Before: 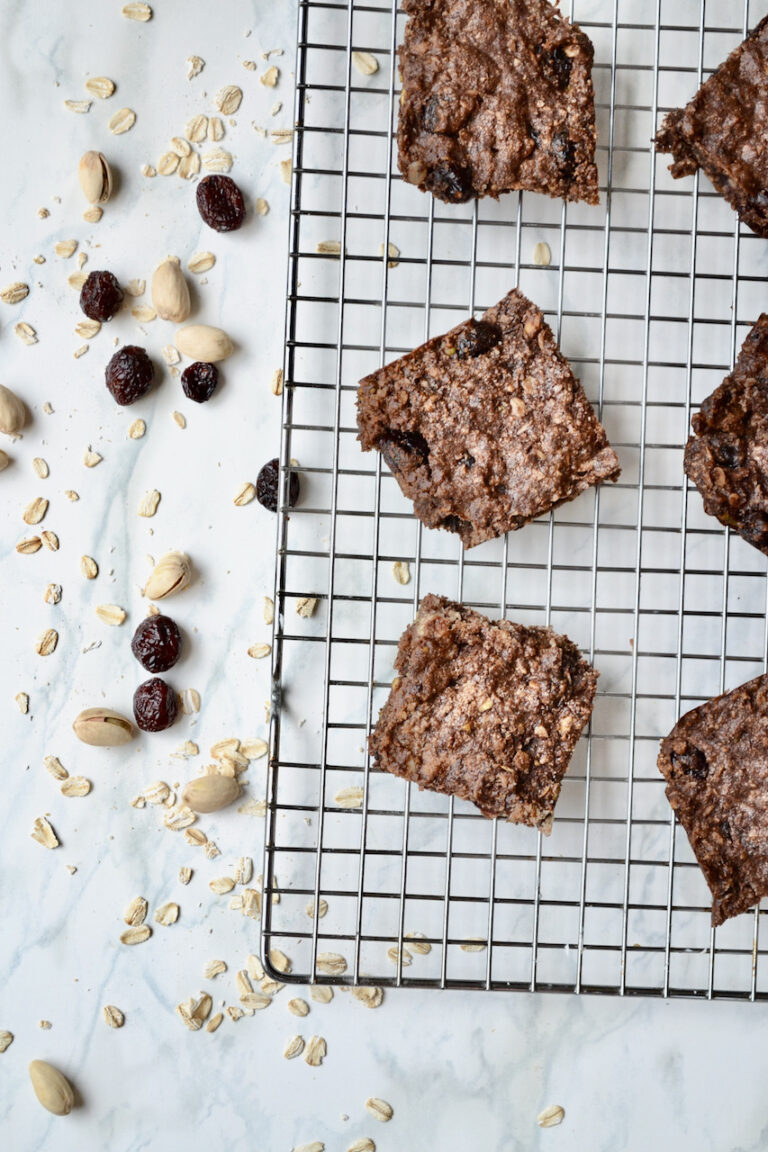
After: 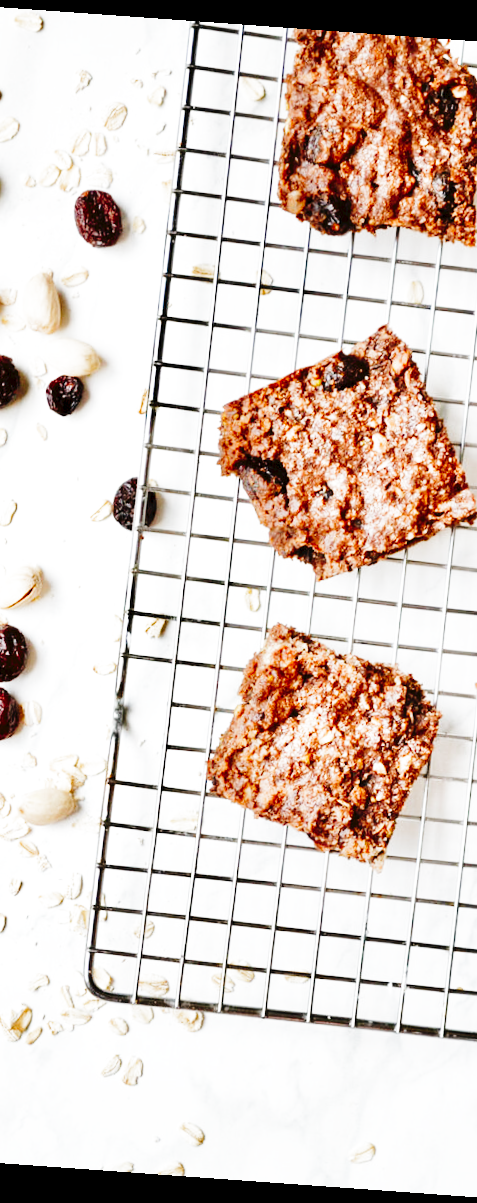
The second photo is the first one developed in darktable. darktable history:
exposure: exposure 0.515 EV, compensate highlight preservation false
rotate and perspective: rotation 4.1°, automatic cropping off
crop and rotate: left 22.516%, right 21.234%
filmic rgb: middle gray luminance 12.74%, black relative exposure -10.13 EV, white relative exposure 3.47 EV, threshold 6 EV, target black luminance 0%, hardness 5.74, latitude 44.69%, contrast 1.221, highlights saturation mix 5%, shadows ↔ highlights balance 26.78%, add noise in highlights 0, preserve chrominance no, color science v3 (2019), use custom middle-gray values true, iterations of high-quality reconstruction 0, contrast in highlights soft, enable highlight reconstruction true
shadows and highlights: shadows 25, highlights -25
color balance: mode lift, gamma, gain (sRGB), lift [1, 0.99, 1.01, 0.992], gamma [1, 1.037, 0.974, 0.963]
tone curve: curves: ch0 [(0, 0) (0.003, 0.031) (0.011, 0.033) (0.025, 0.036) (0.044, 0.045) (0.069, 0.06) (0.1, 0.079) (0.136, 0.109) (0.177, 0.15) (0.224, 0.192) (0.277, 0.262) (0.335, 0.347) (0.399, 0.433) (0.468, 0.528) (0.543, 0.624) (0.623, 0.705) (0.709, 0.788) (0.801, 0.865) (0.898, 0.933) (1, 1)], preserve colors none
